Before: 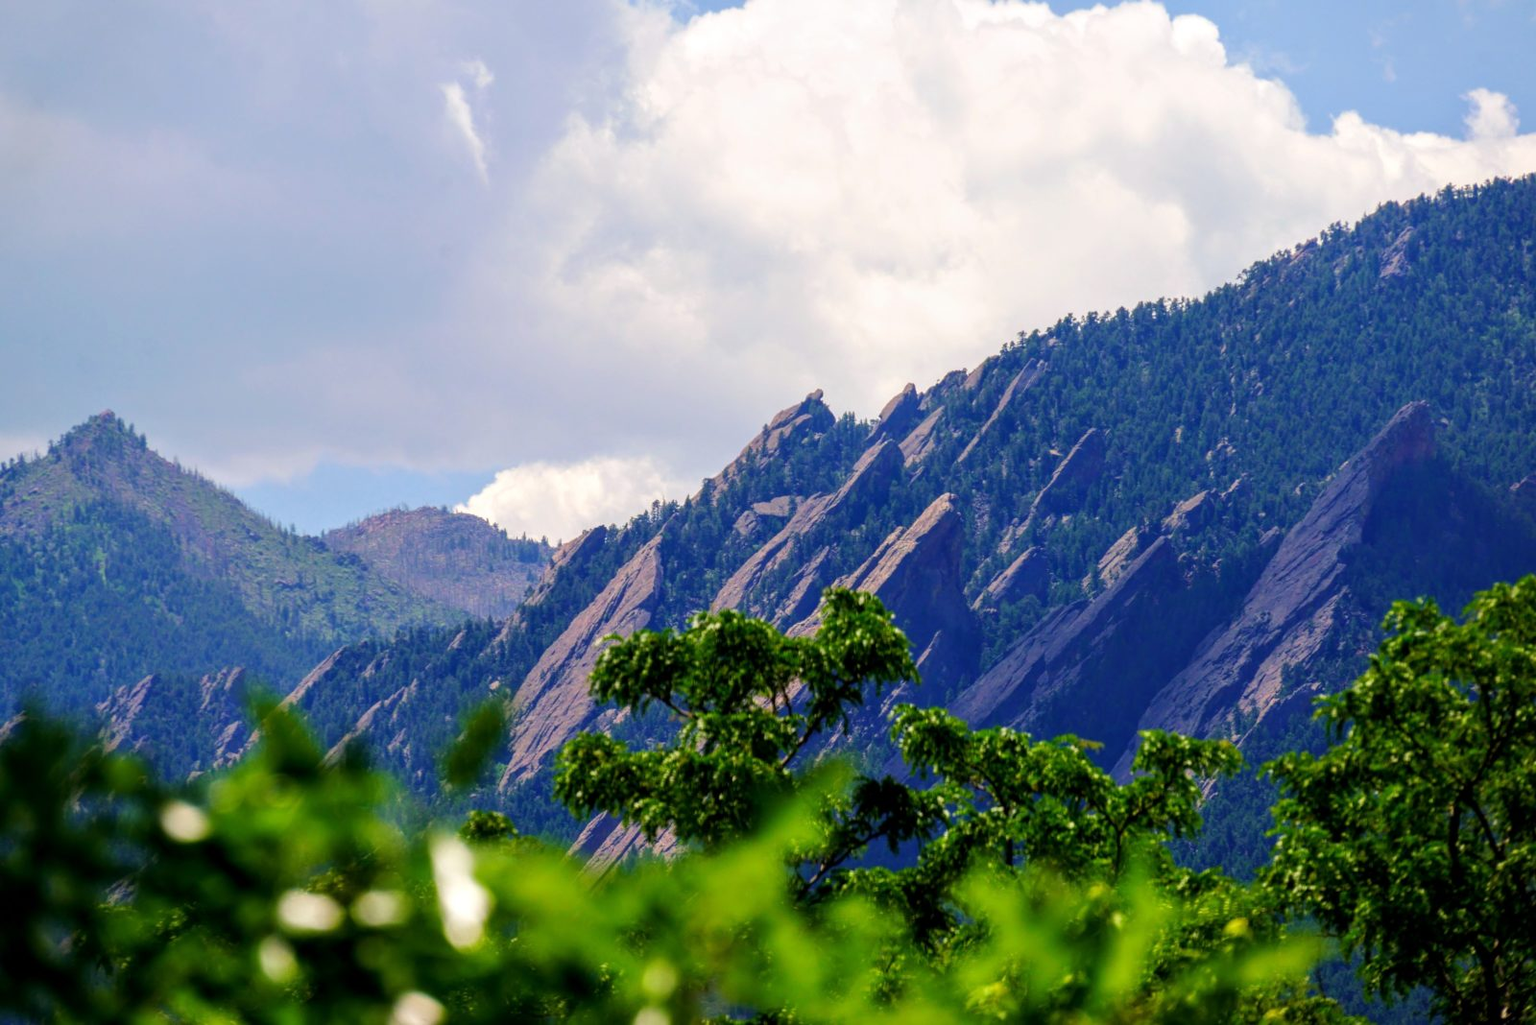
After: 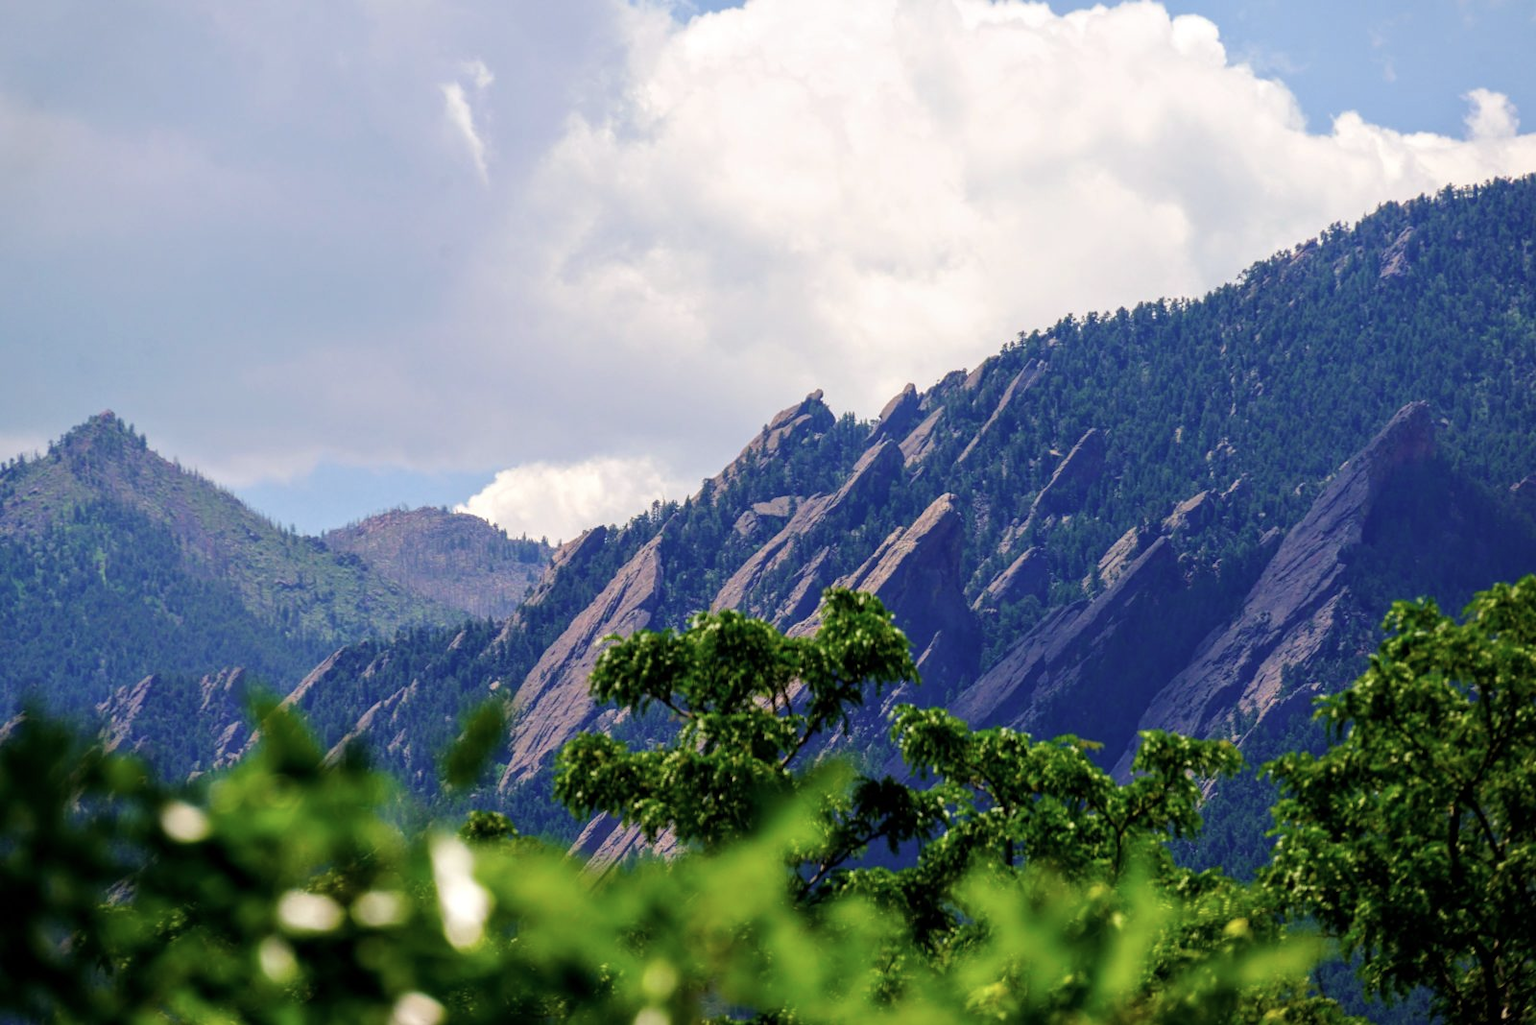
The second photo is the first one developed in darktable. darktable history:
contrast brightness saturation: saturation -0.151
